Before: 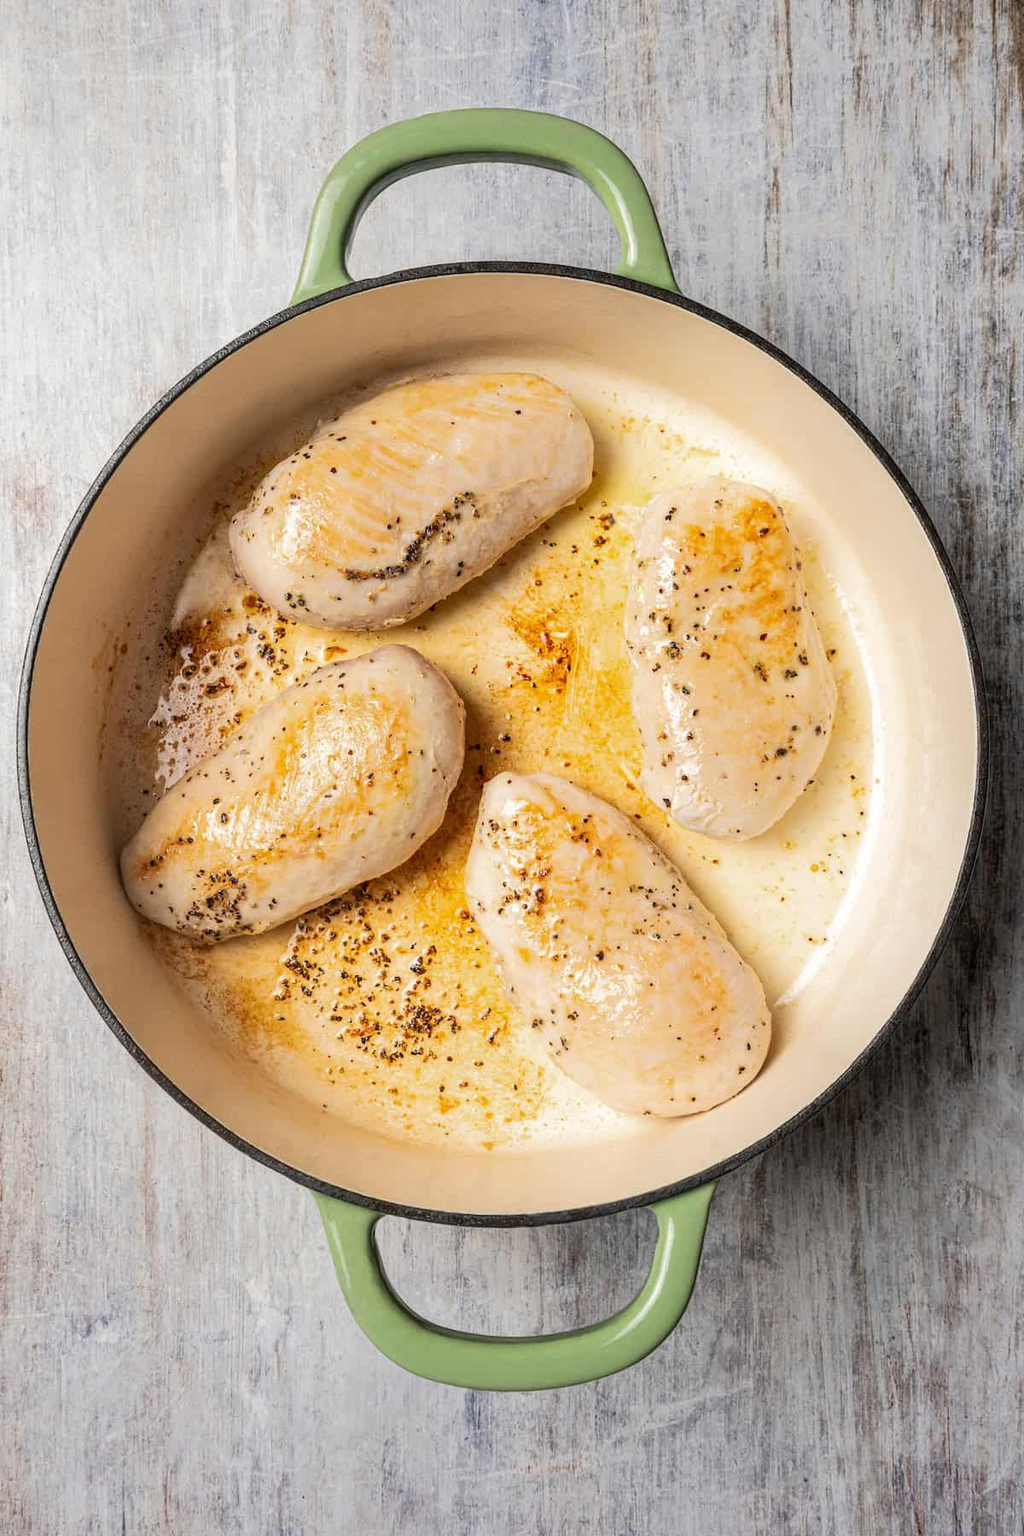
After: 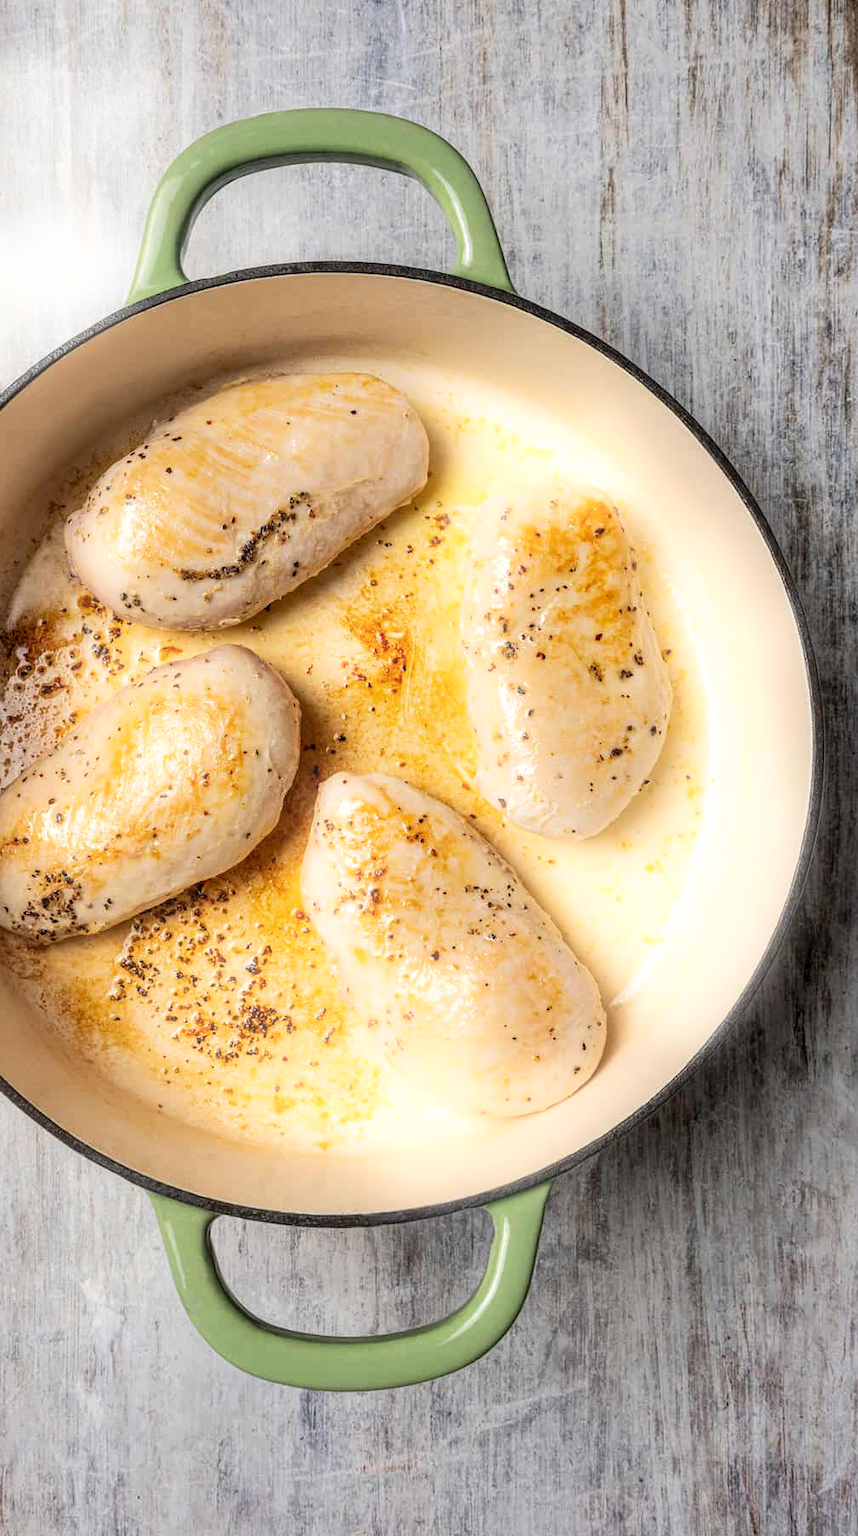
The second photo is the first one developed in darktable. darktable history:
crop: left 16.145%
local contrast: highlights 100%, shadows 100%, detail 120%, midtone range 0.2
exposure: exposure 0.02 EV, compensate highlight preservation false
bloom: size 5%, threshold 95%, strength 15%
